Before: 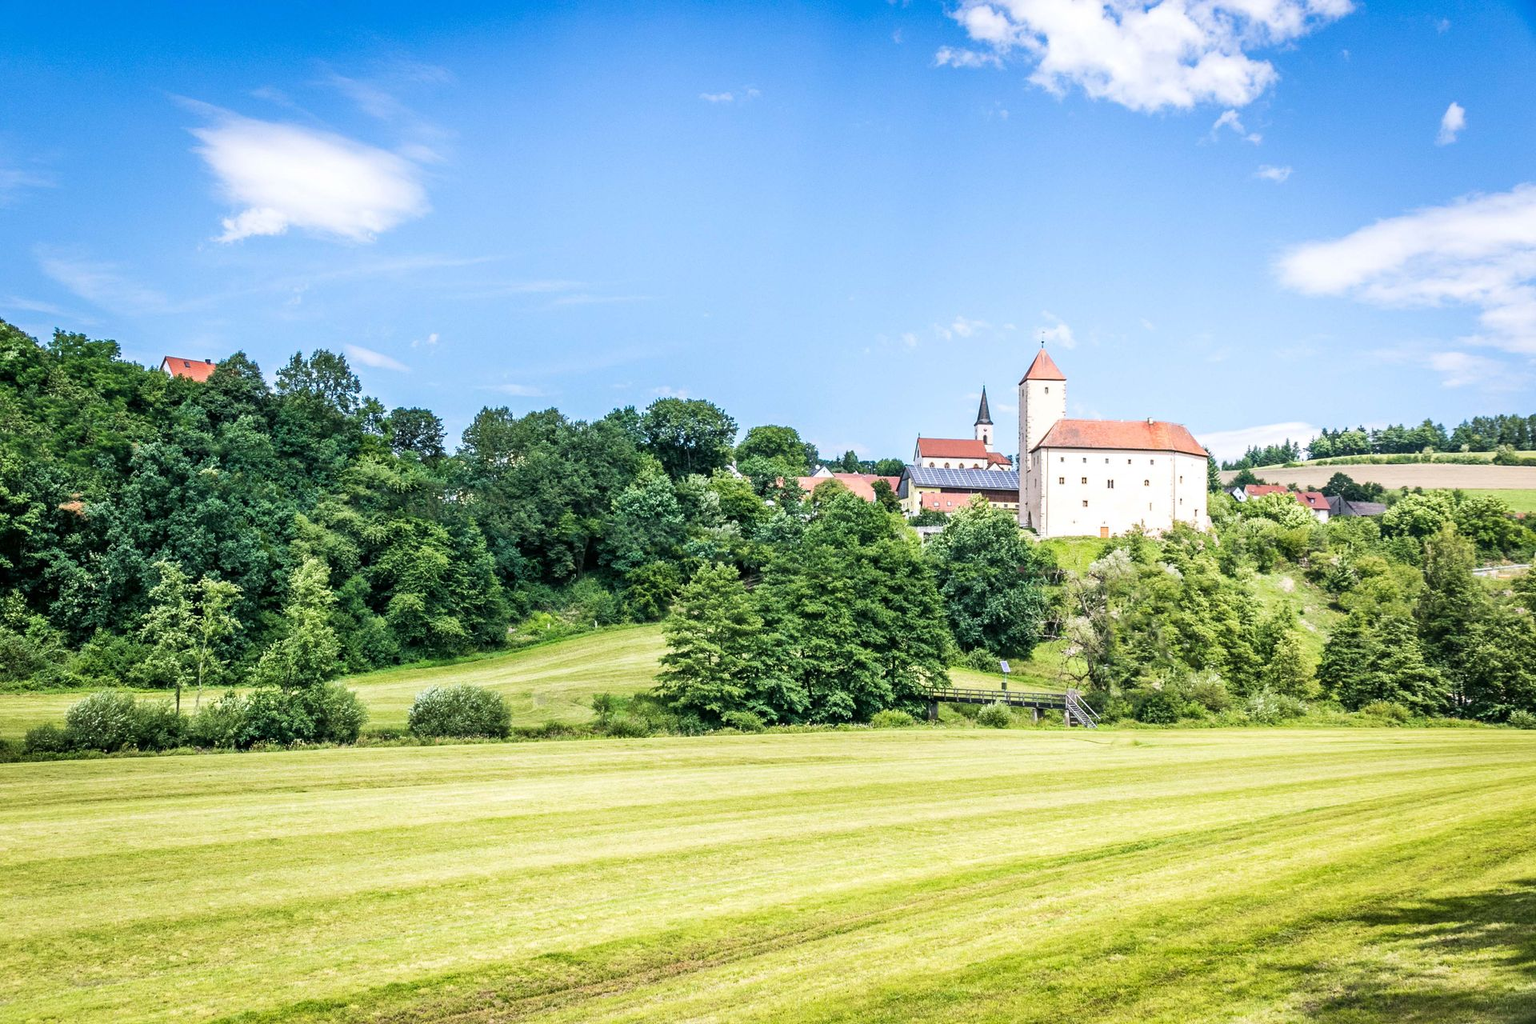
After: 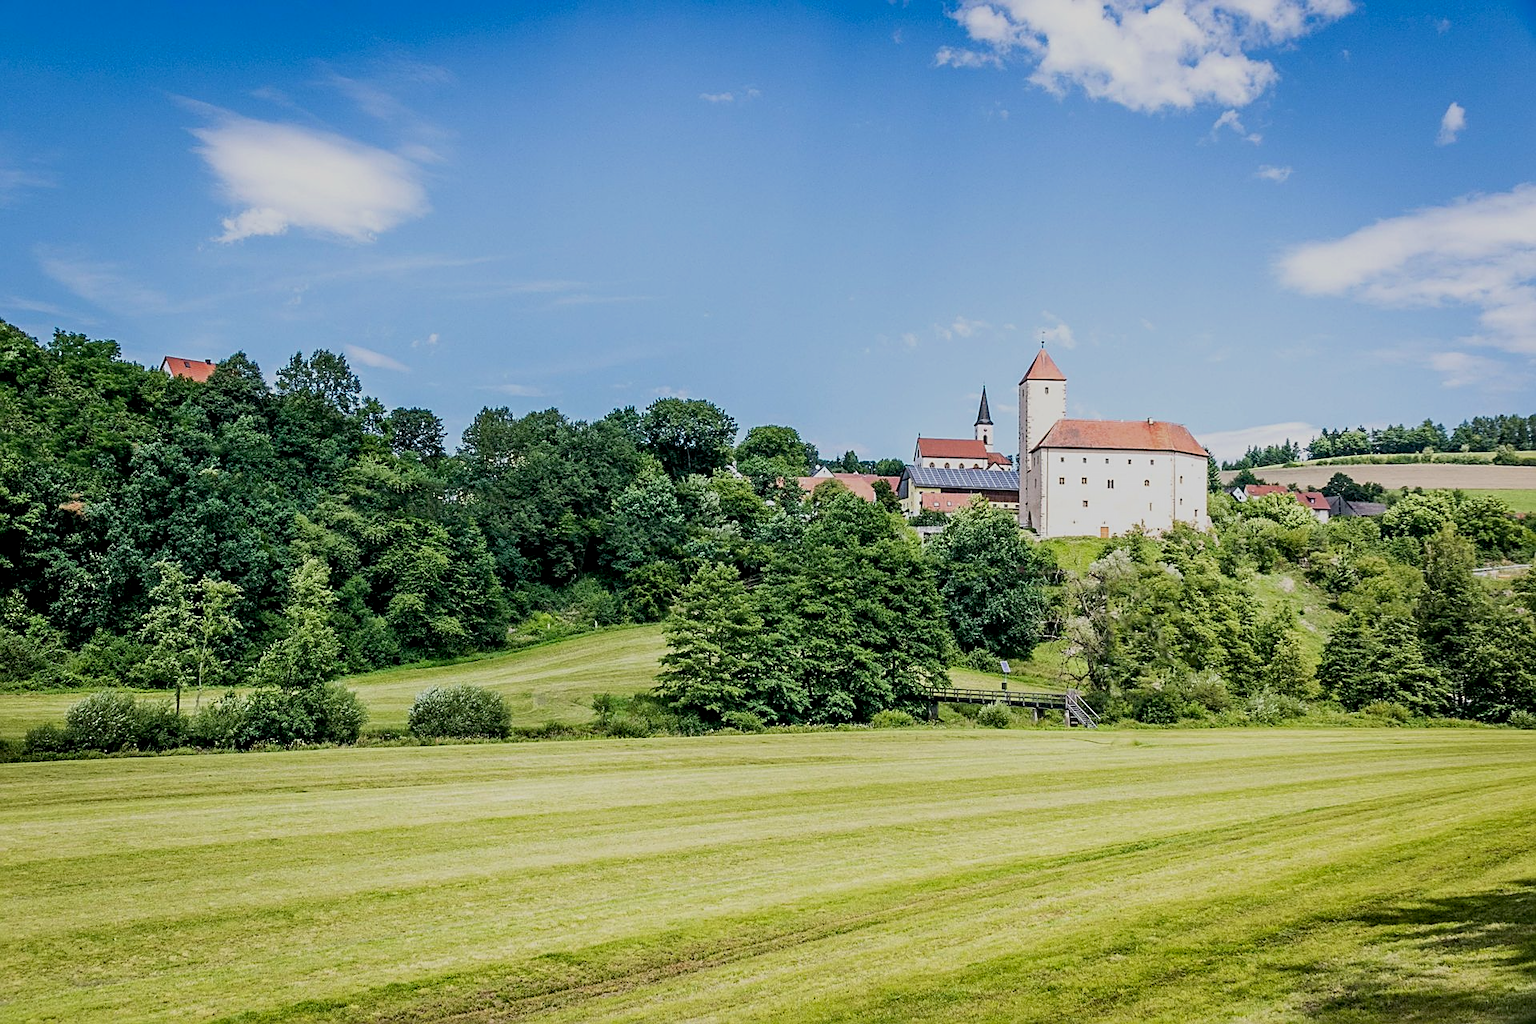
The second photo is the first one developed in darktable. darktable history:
exposure: black level correction 0.009, exposure -0.668 EV, compensate highlight preservation false
sharpen: on, module defaults
